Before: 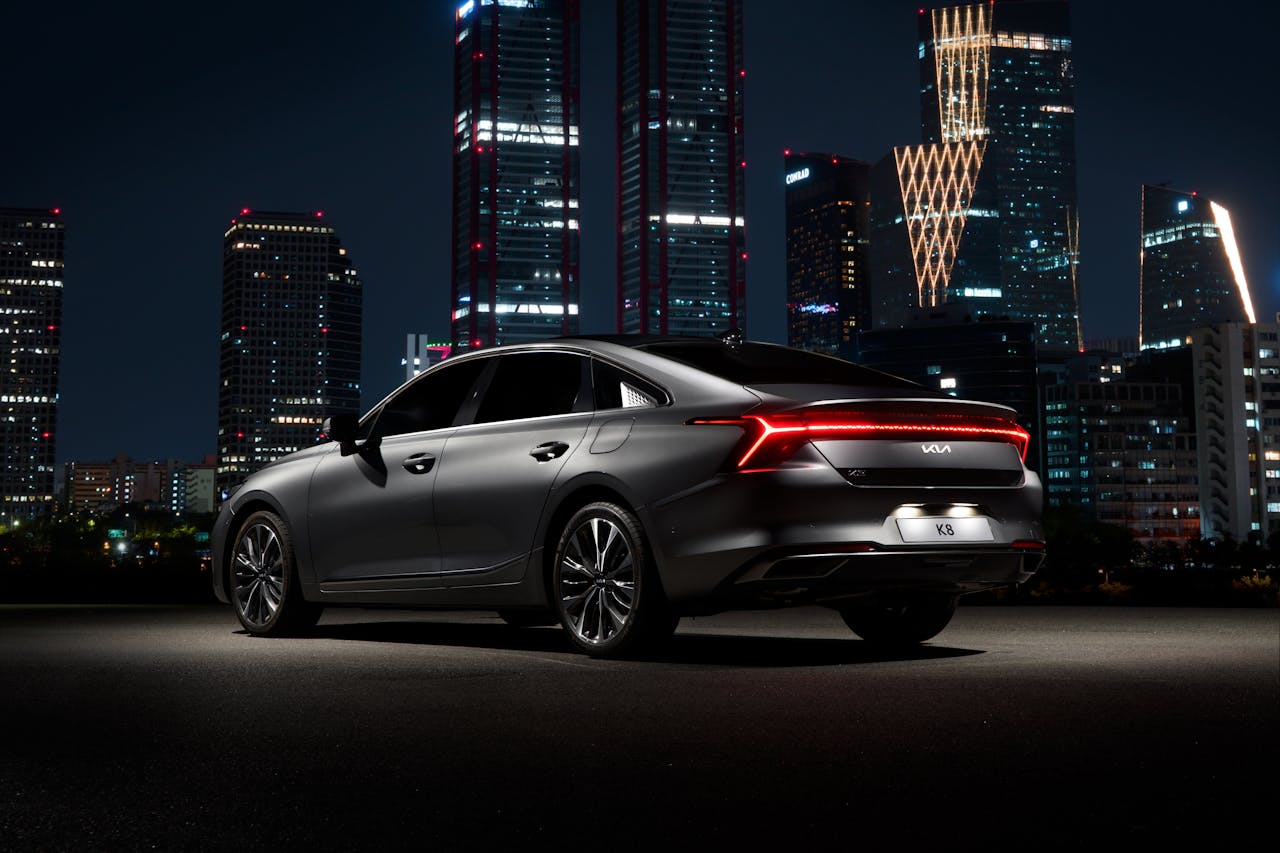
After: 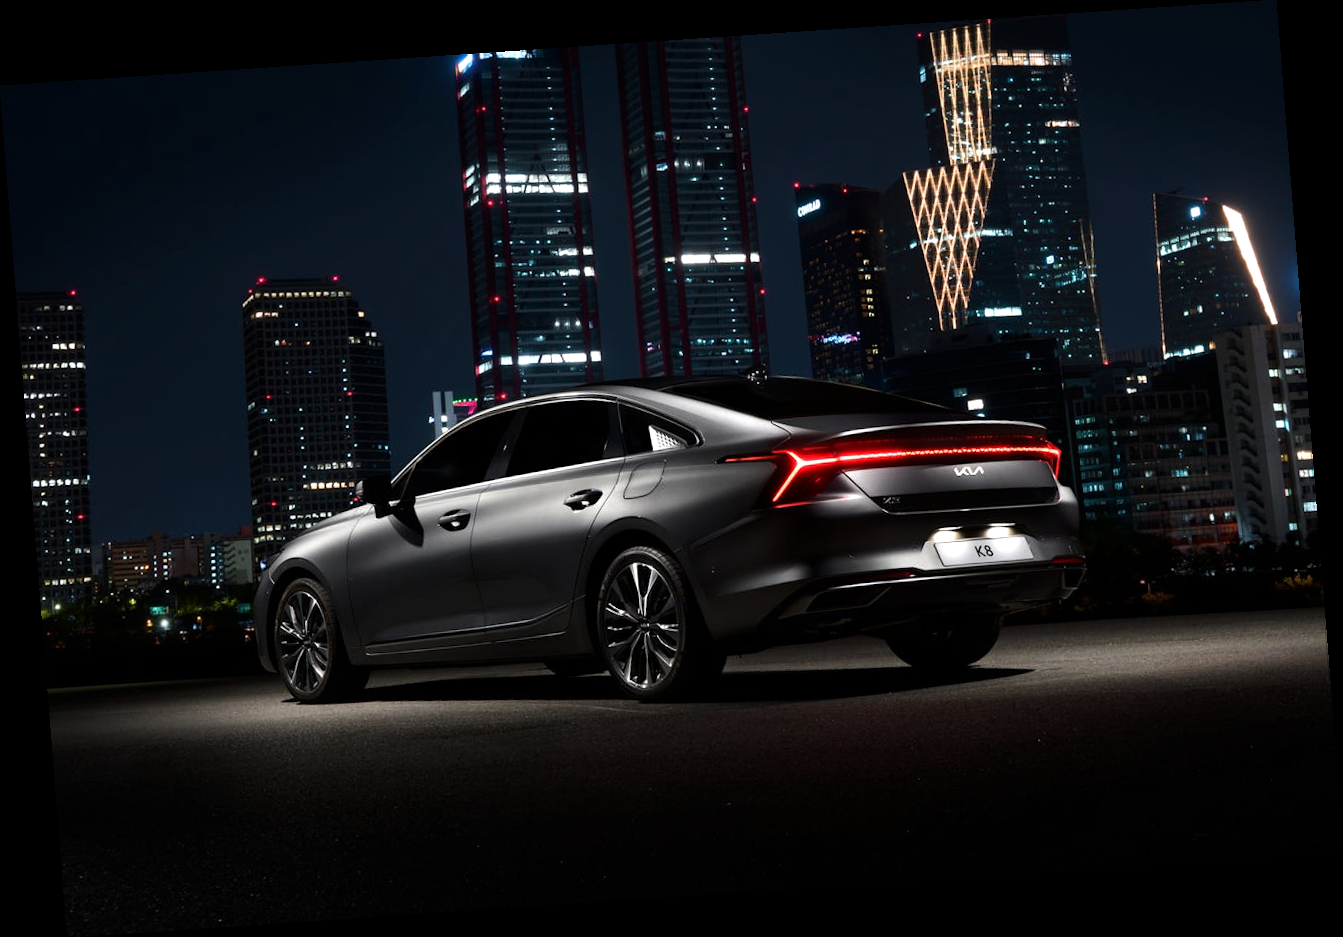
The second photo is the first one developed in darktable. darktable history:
rotate and perspective: rotation -4.2°, shear 0.006, automatic cropping off
tone equalizer: -8 EV -0.417 EV, -7 EV -0.389 EV, -6 EV -0.333 EV, -5 EV -0.222 EV, -3 EV 0.222 EV, -2 EV 0.333 EV, -1 EV 0.389 EV, +0 EV 0.417 EV, edges refinement/feathering 500, mask exposure compensation -1.57 EV, preserve details no
white balance: emerald 1
